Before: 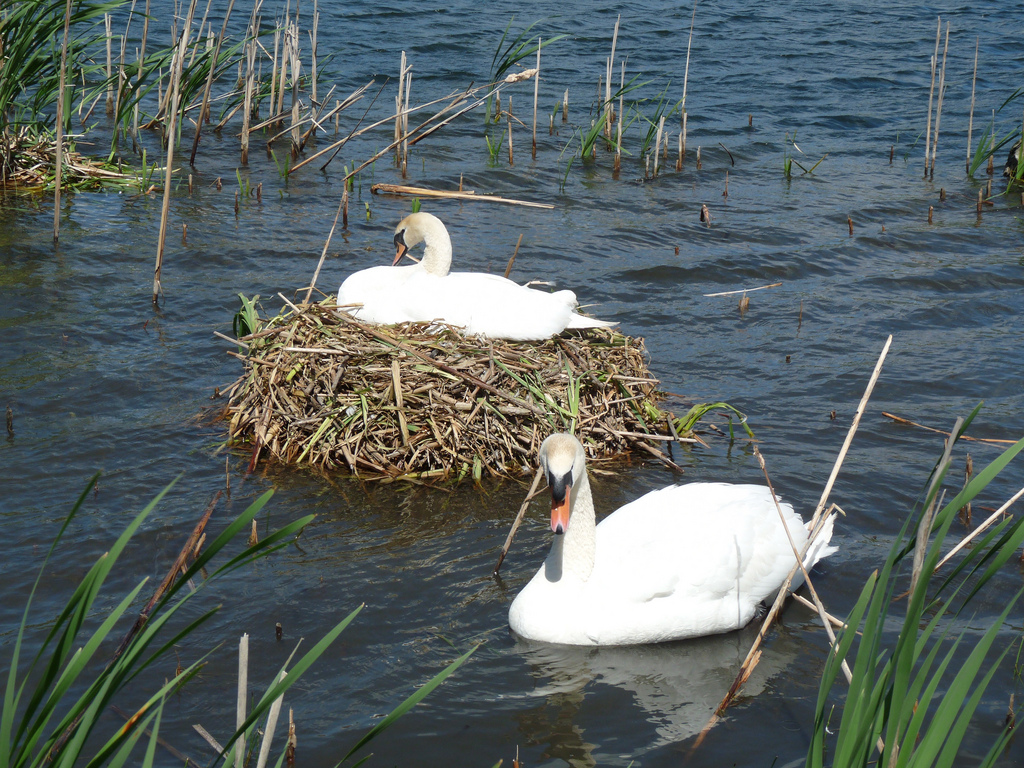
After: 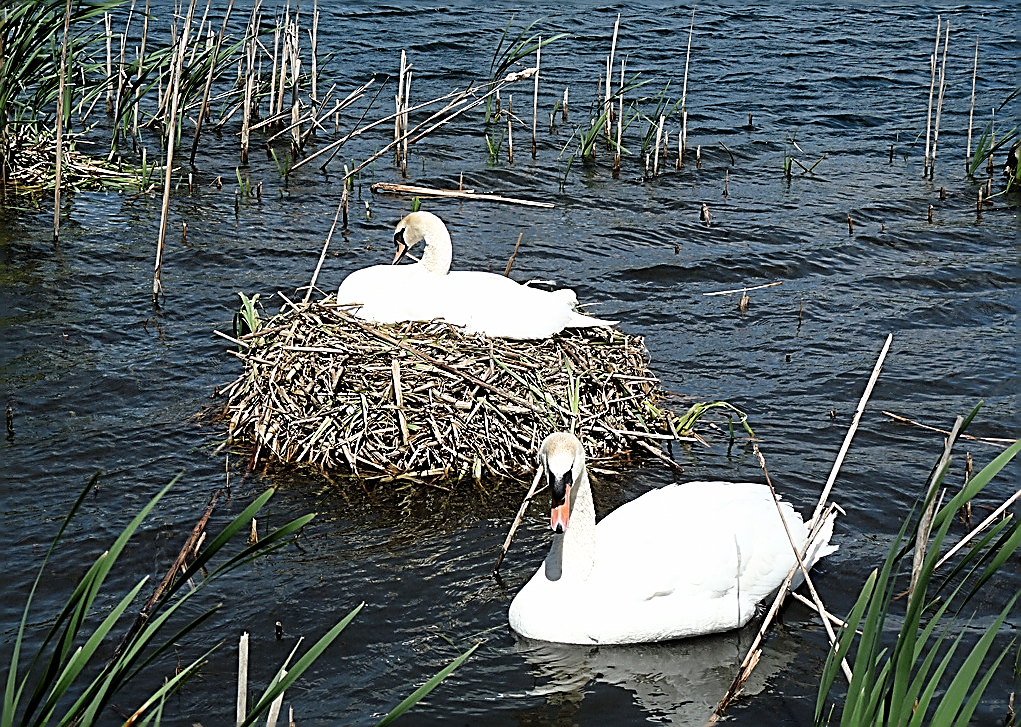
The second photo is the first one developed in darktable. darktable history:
filmic rgb: black relative exposure -8.74 EV, white relative exposure 2.71 EV, target black luminance 0%, hardness 6.26, latitude 77.03%, contrast 1.327, shadows ↔ highlights balance -0.36%, color science v6 (2022)
crop: top 0.257%, right 0.264%, bottom 5.061%
sharpen: amount 1.998
